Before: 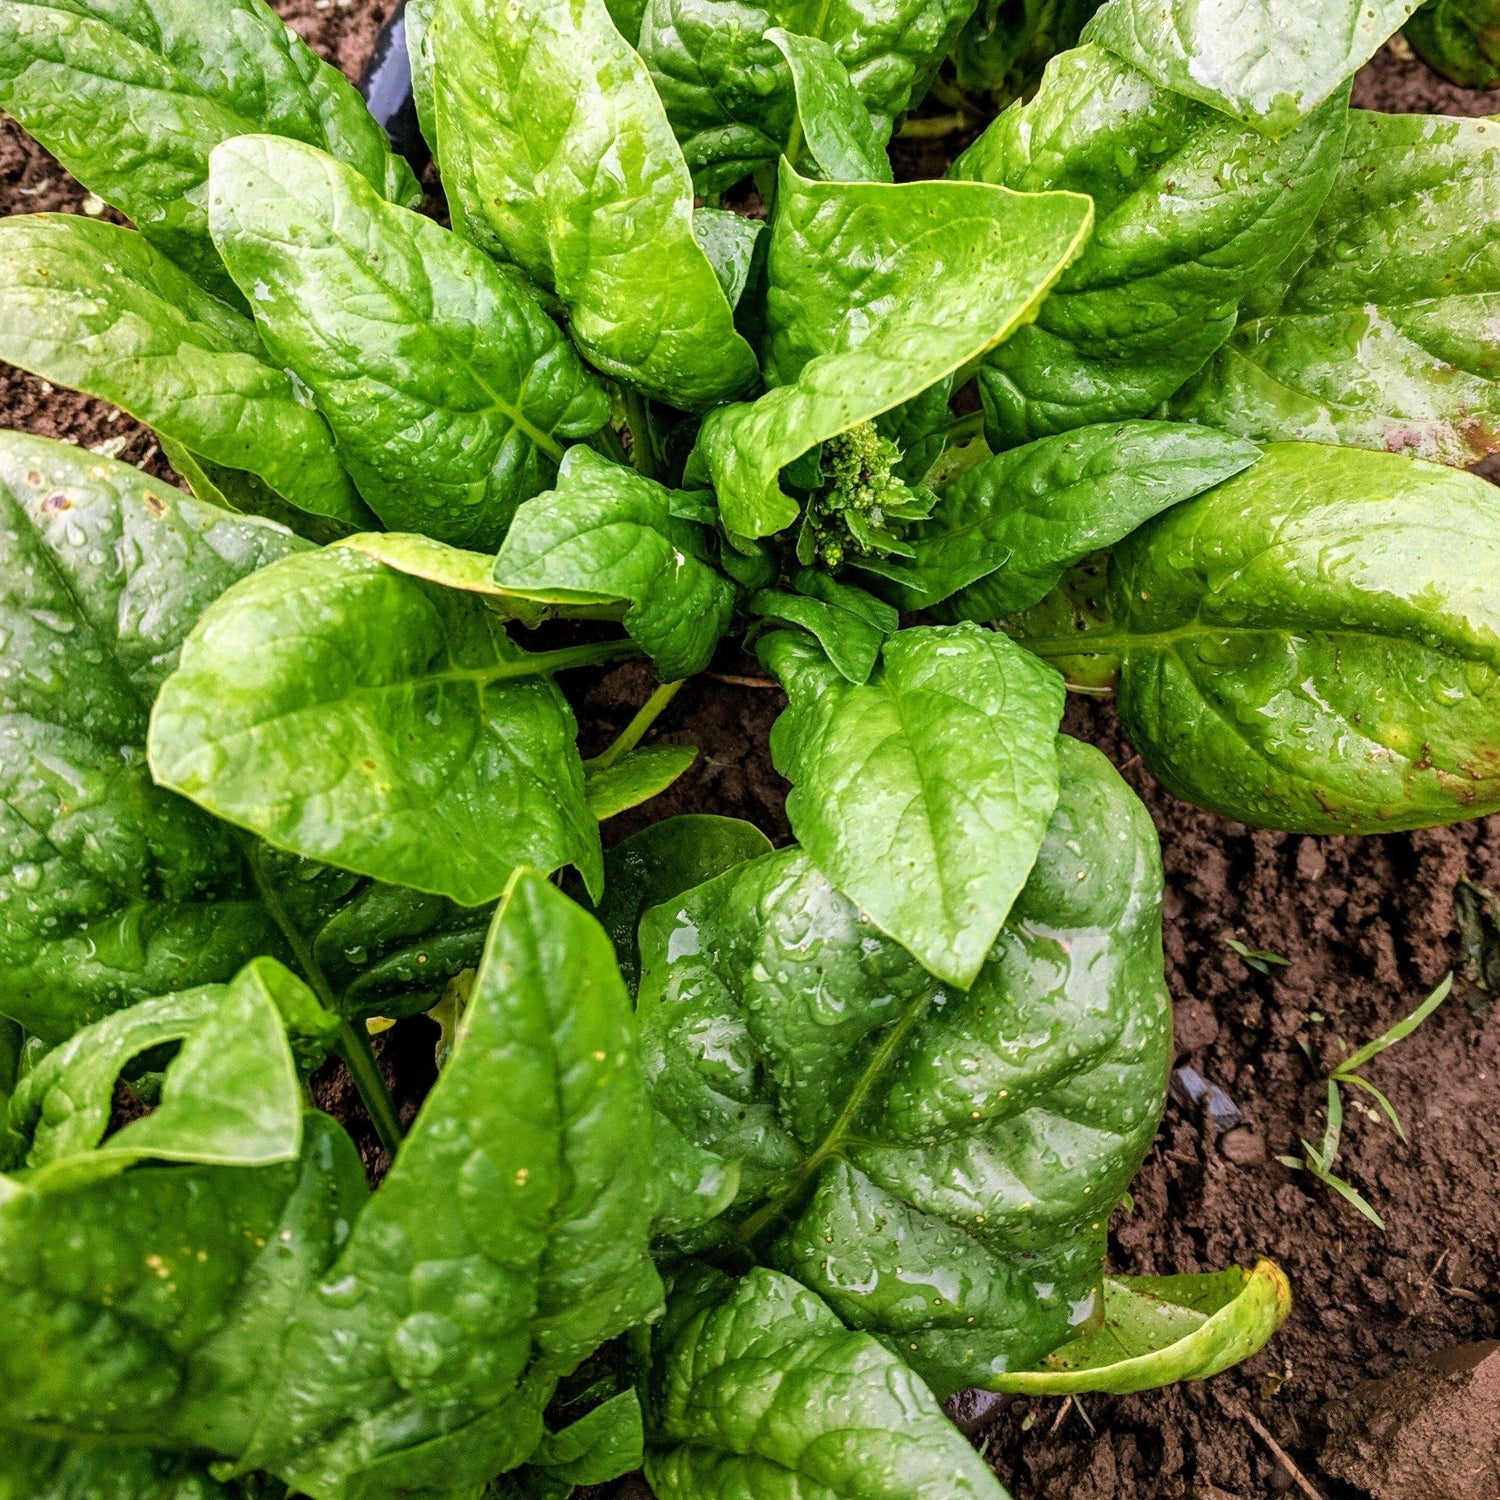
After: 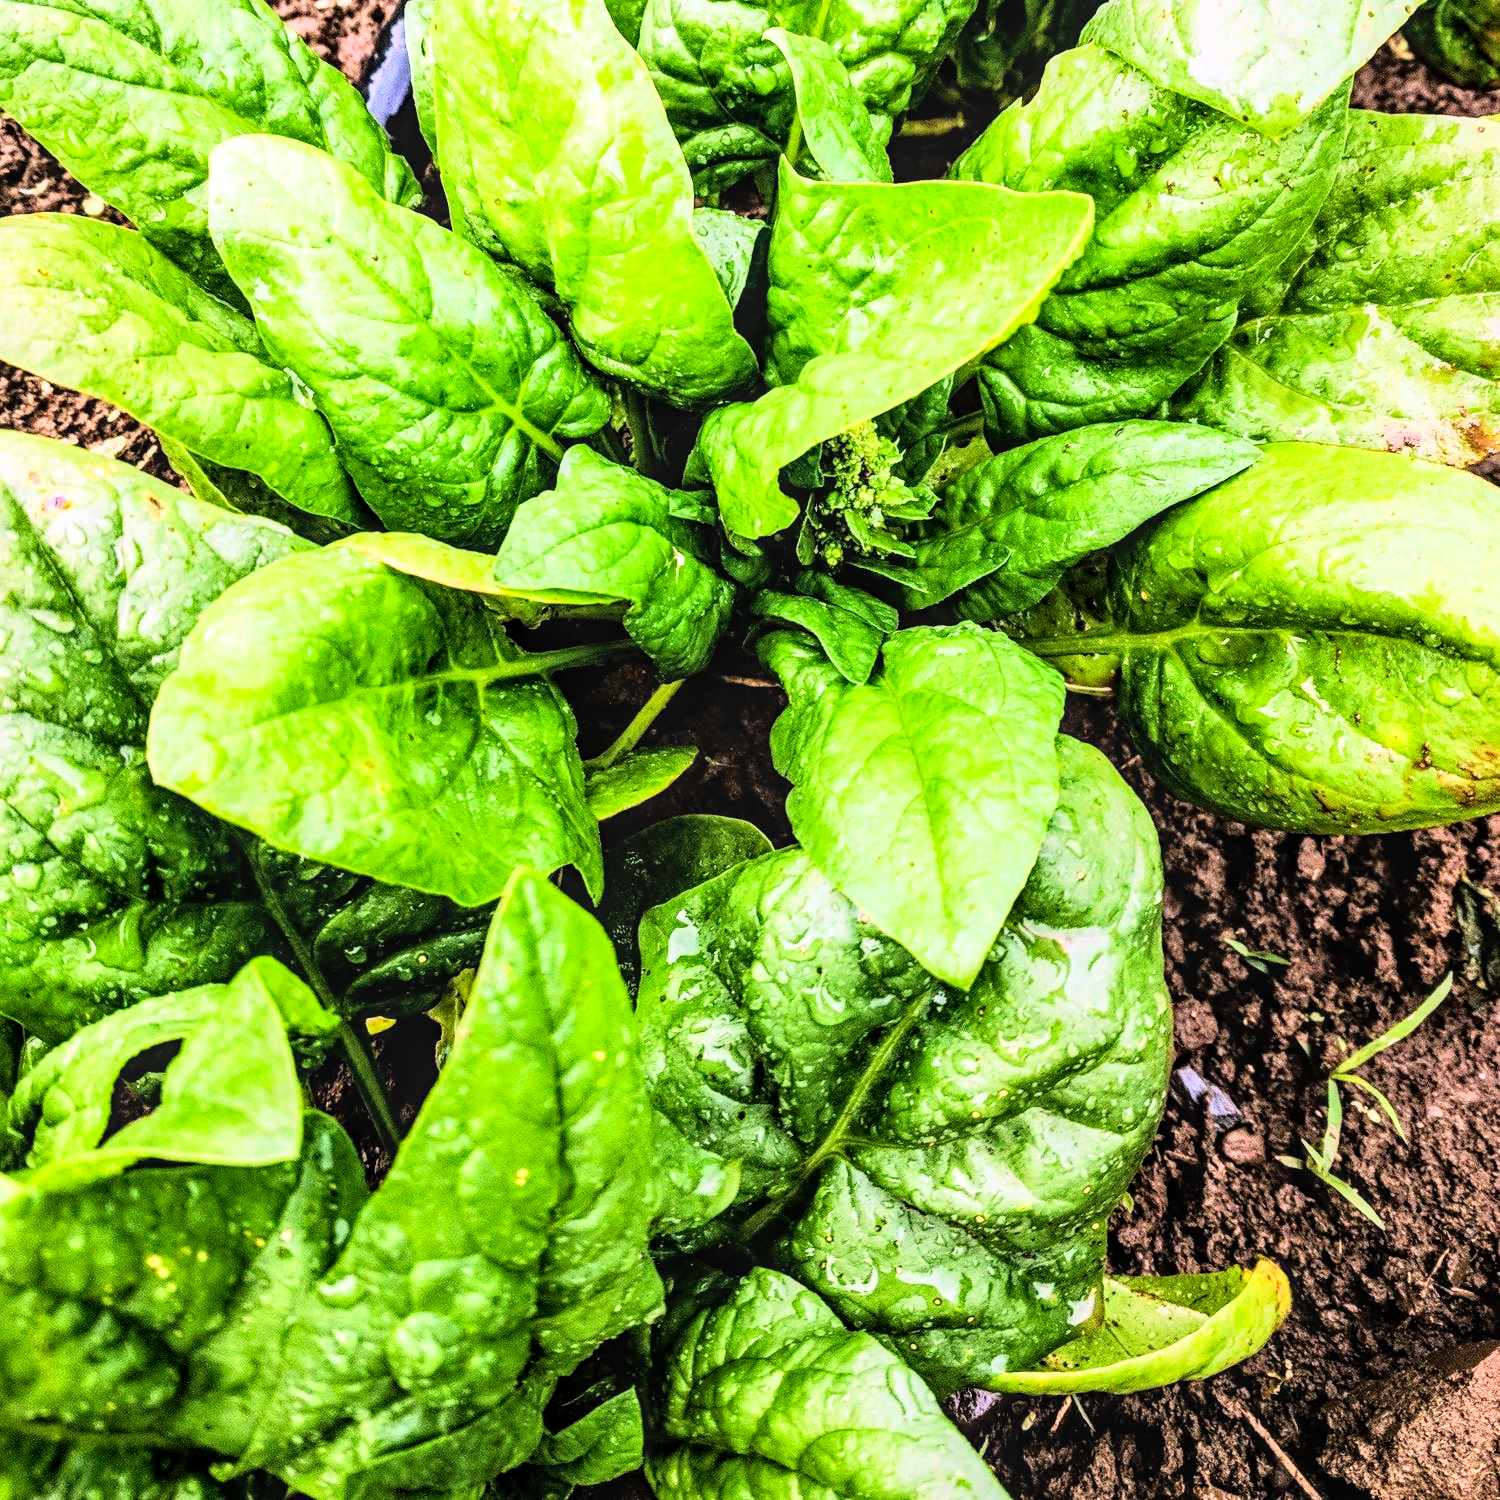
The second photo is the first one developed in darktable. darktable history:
haze removal: strength 0.29, distance 0.25, compatibility mode true, adaptive false
local contrast: on, module defaults
rgb curve: curves: ch0 [(0, 0) (0.21, 0.15) (0.24, 0.21) (0.5, 0.75) (0.75, 0.96) (0.89, 0.99) (1, 1)]; ch1 [(0, 0.02) (0.21, 0.13) (0.25, 0.2) (0.5, 0.67) (0.75, 0.9) (0.89, 0.97) (1, 1)]; ch2 [(0, 0.02) (0.21, 0.13) (0.25, 0.2) (0.5, 0.67) (0.75, 0.9) (0.89, 0.97) (1, 1)], compensate middle gray true
white balance: emerald 1
